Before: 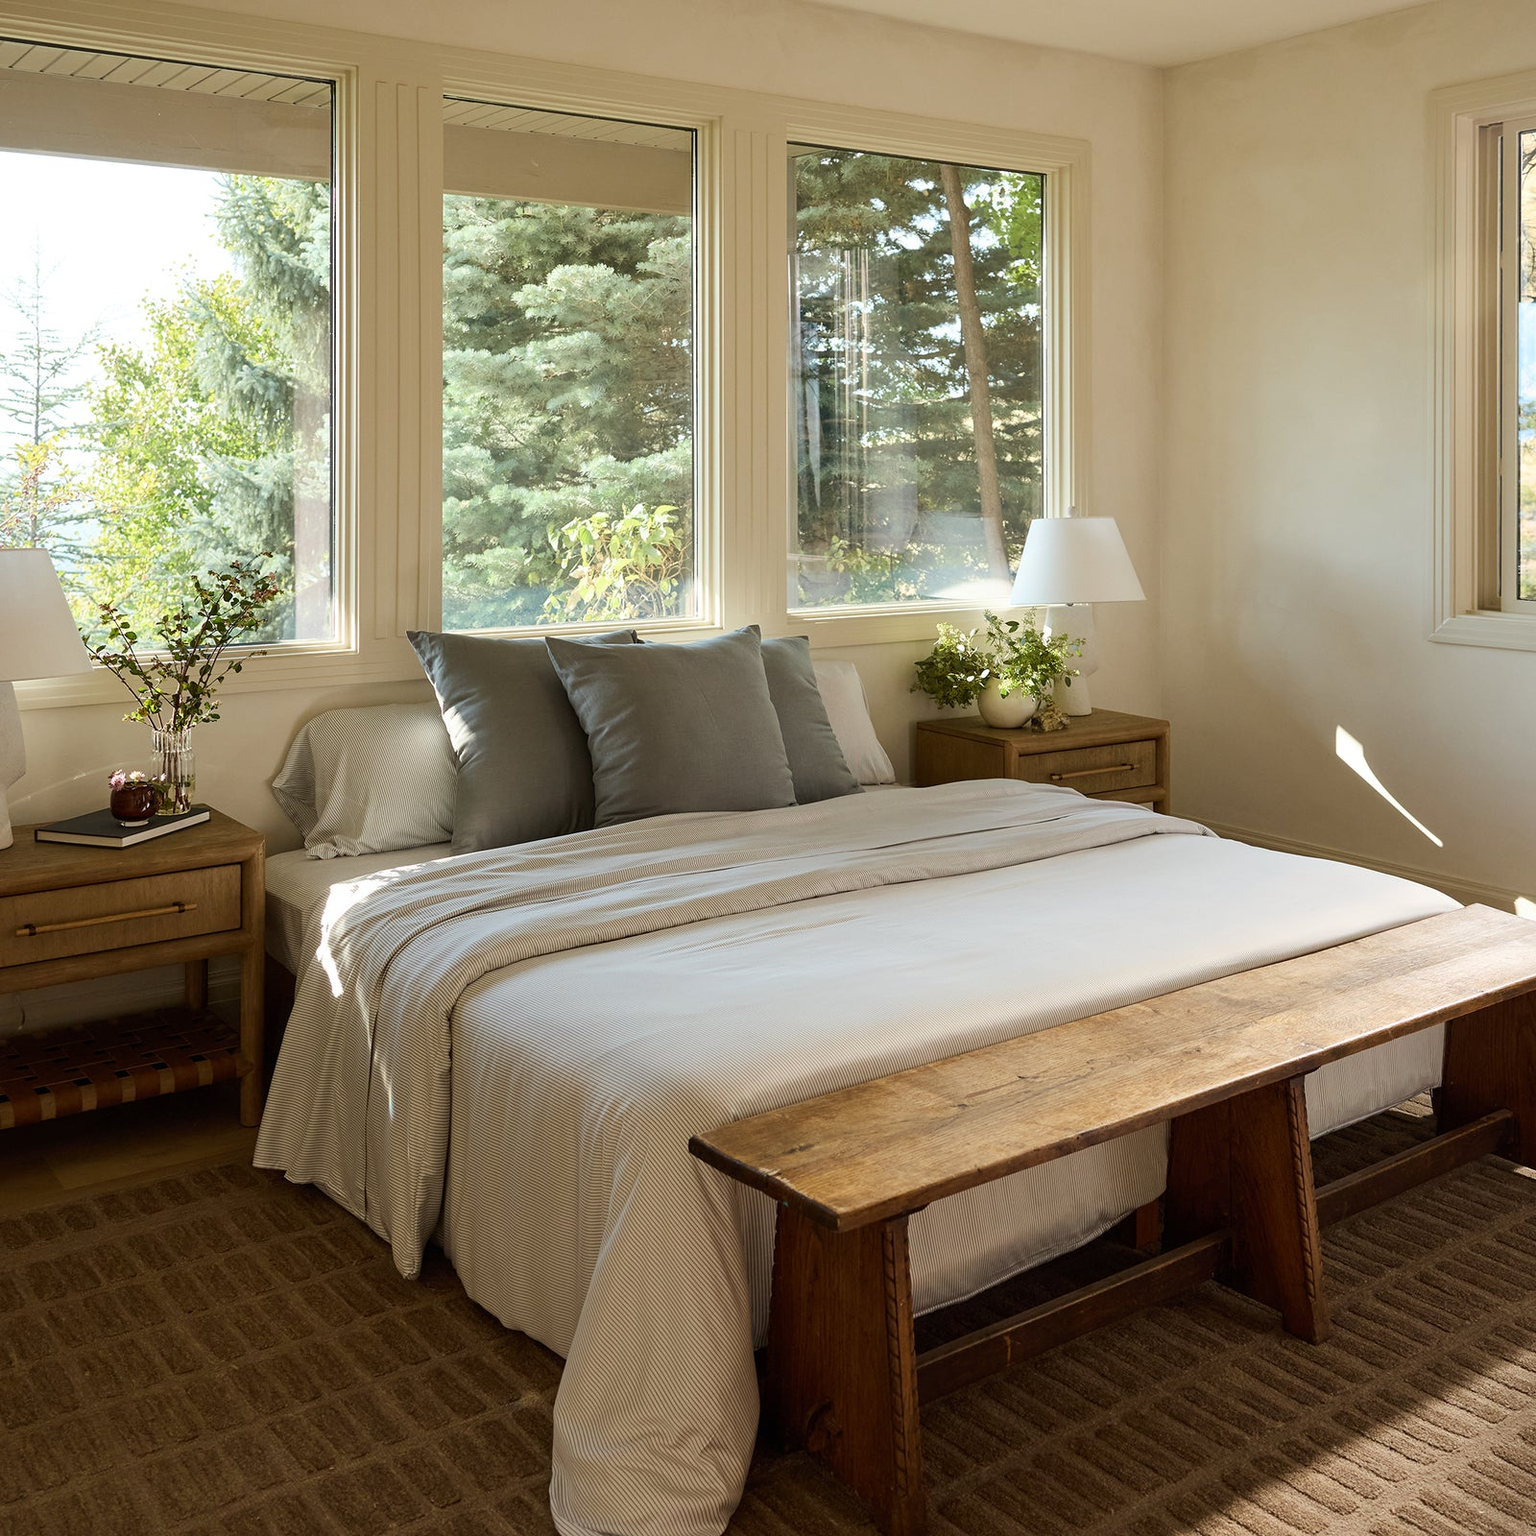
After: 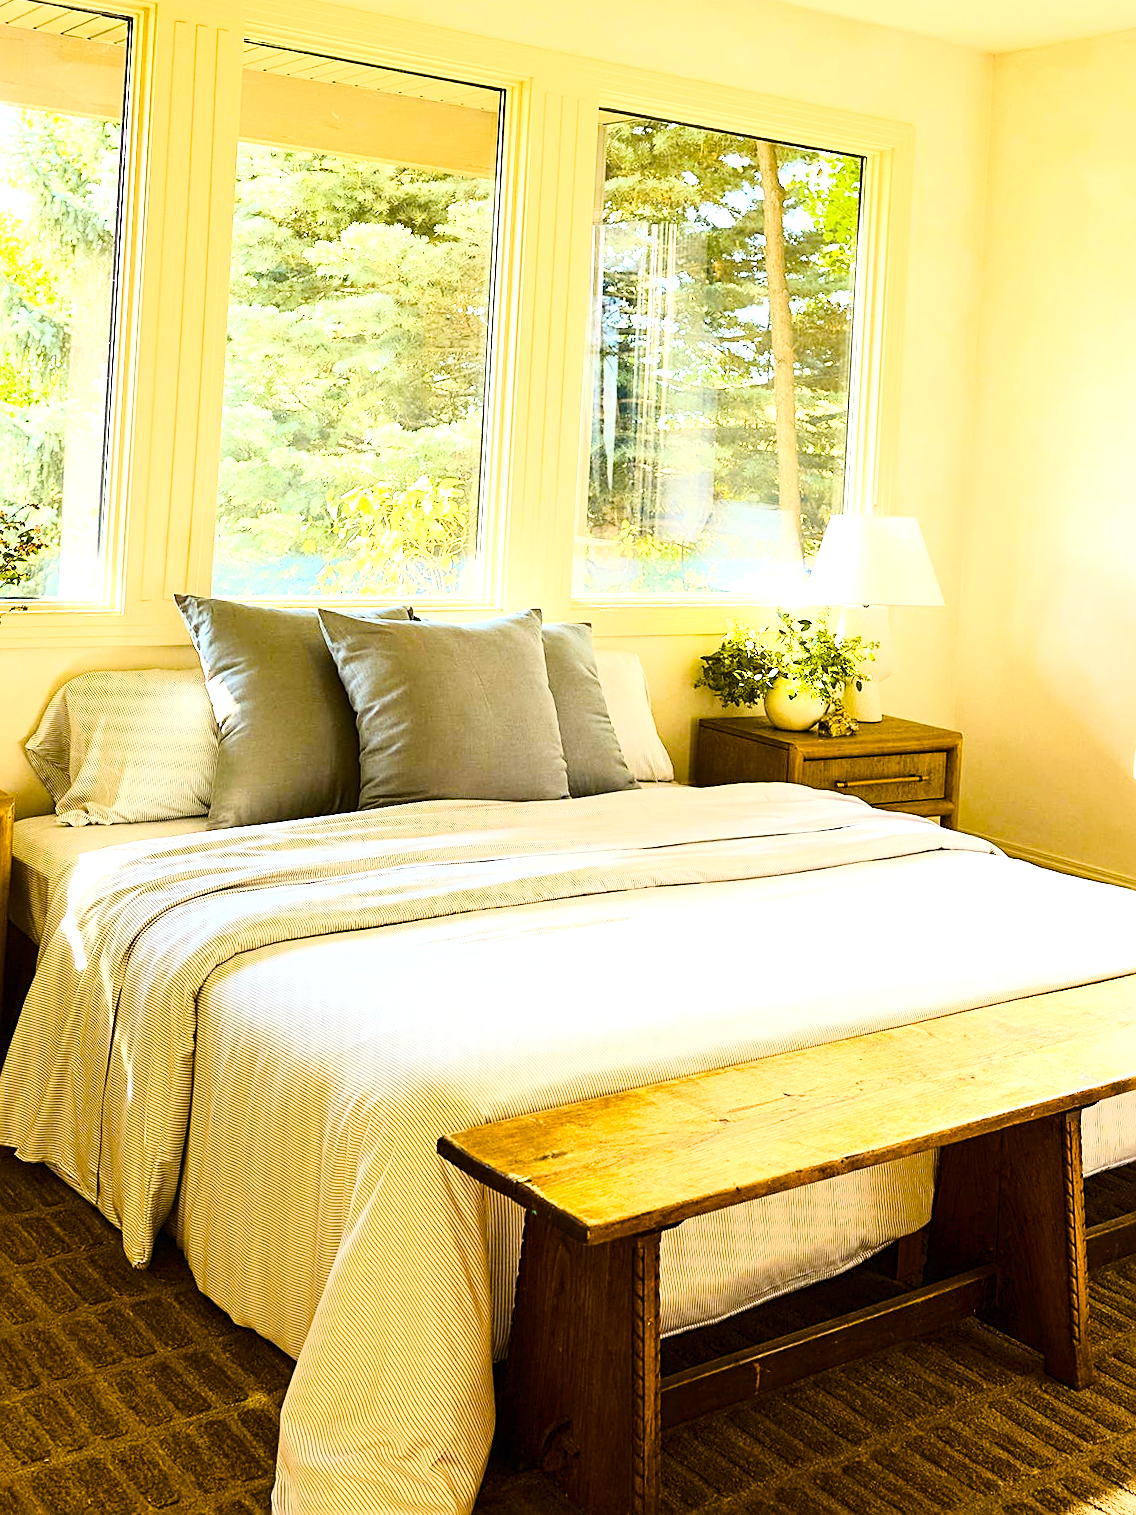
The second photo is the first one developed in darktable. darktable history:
tone equalizer: -8 EV -0.417 EV, -7 EV -0.389 EV, -6 EV -0.333 EV, -5 EV -0.222 EV, -3 EV 0.222 EV, -2 EV 0.333 EV, -1 EV 0.389 EV, +0 EV 0.417 EV, edges refinement/feathering 500, mask exposure compensation -1.57 EV, preserve details no
color contrast: green-magenta contrast 0.85, blue-yellow contrast 1.25, unbound 0
base curve: curves: ch0 [(0, 0) (0.028, 0.03) (0.121, 0.232) (0.46, 0.748) (0.859, 0.968) (1, 1)]
crop and rotate: angle -3.27°, left 14.277%, top 0.028%, right 10.766%, bottom 0.028%
exposure: exposure 0.785 EV, compensate highlight preservation false
sharpen: on, module defaults
color balance rgb: linear chroma grading › global chroma 18.9%, perceptual saturation grading › global saturation 20%, perceptual saturation grading › highlights -25%, perceptual saturation grading › shadows 50%, global vibrance 18.93%
